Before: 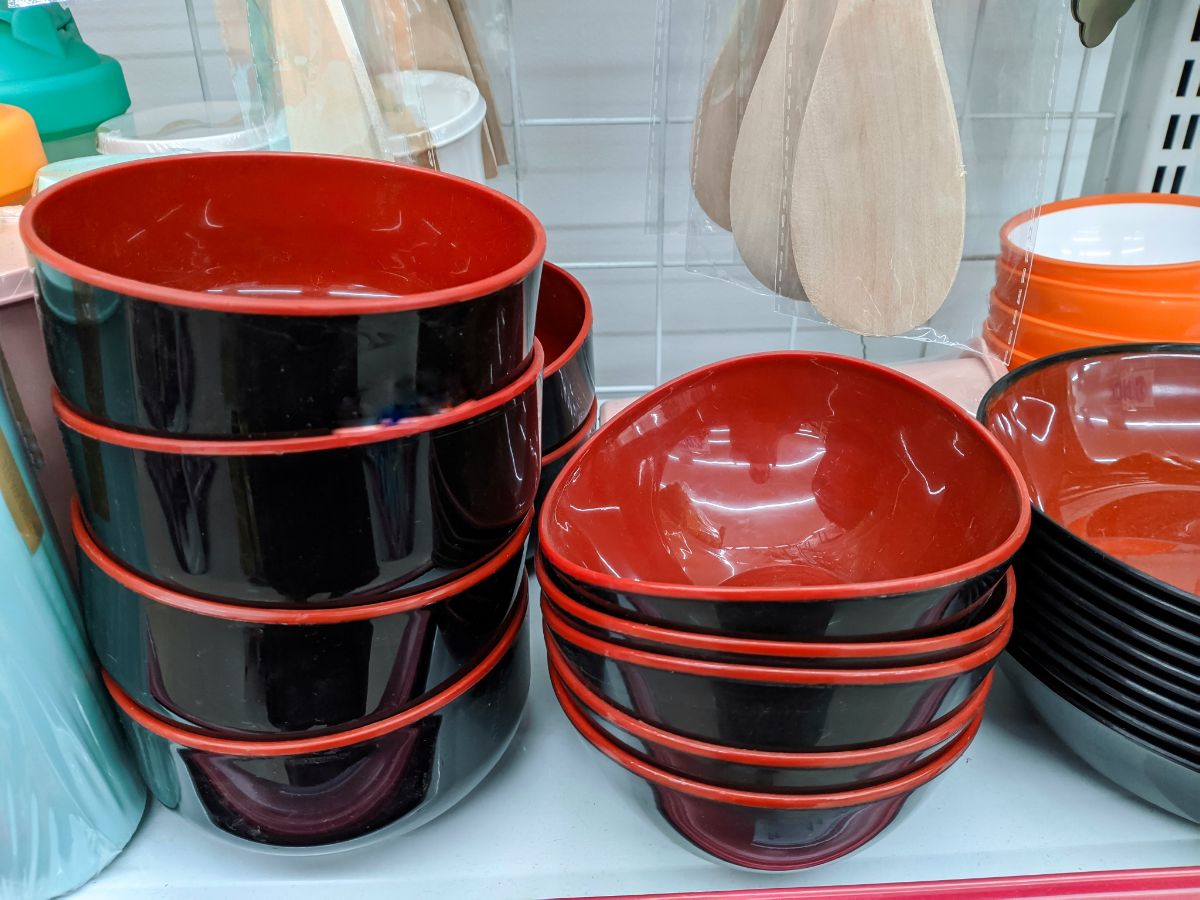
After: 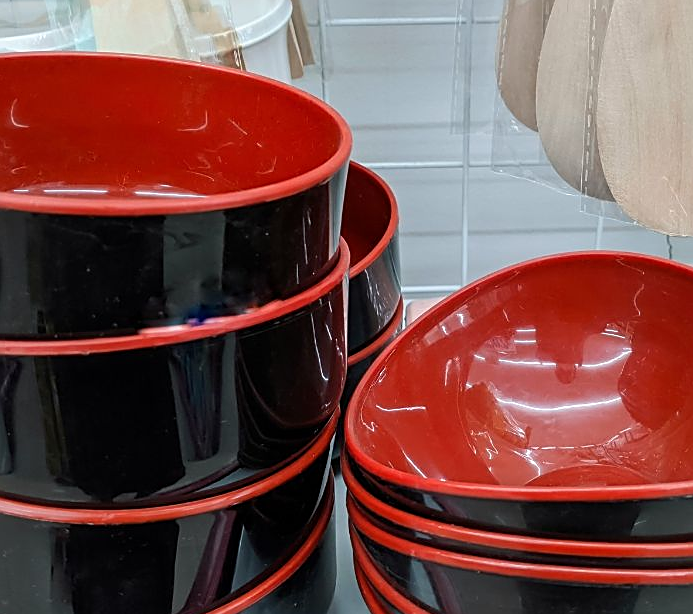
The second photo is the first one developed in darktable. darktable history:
sharpen: on, module defaults
crop: left 16.202%, top 11.208%, right 26.045%, bottom 20.557%
